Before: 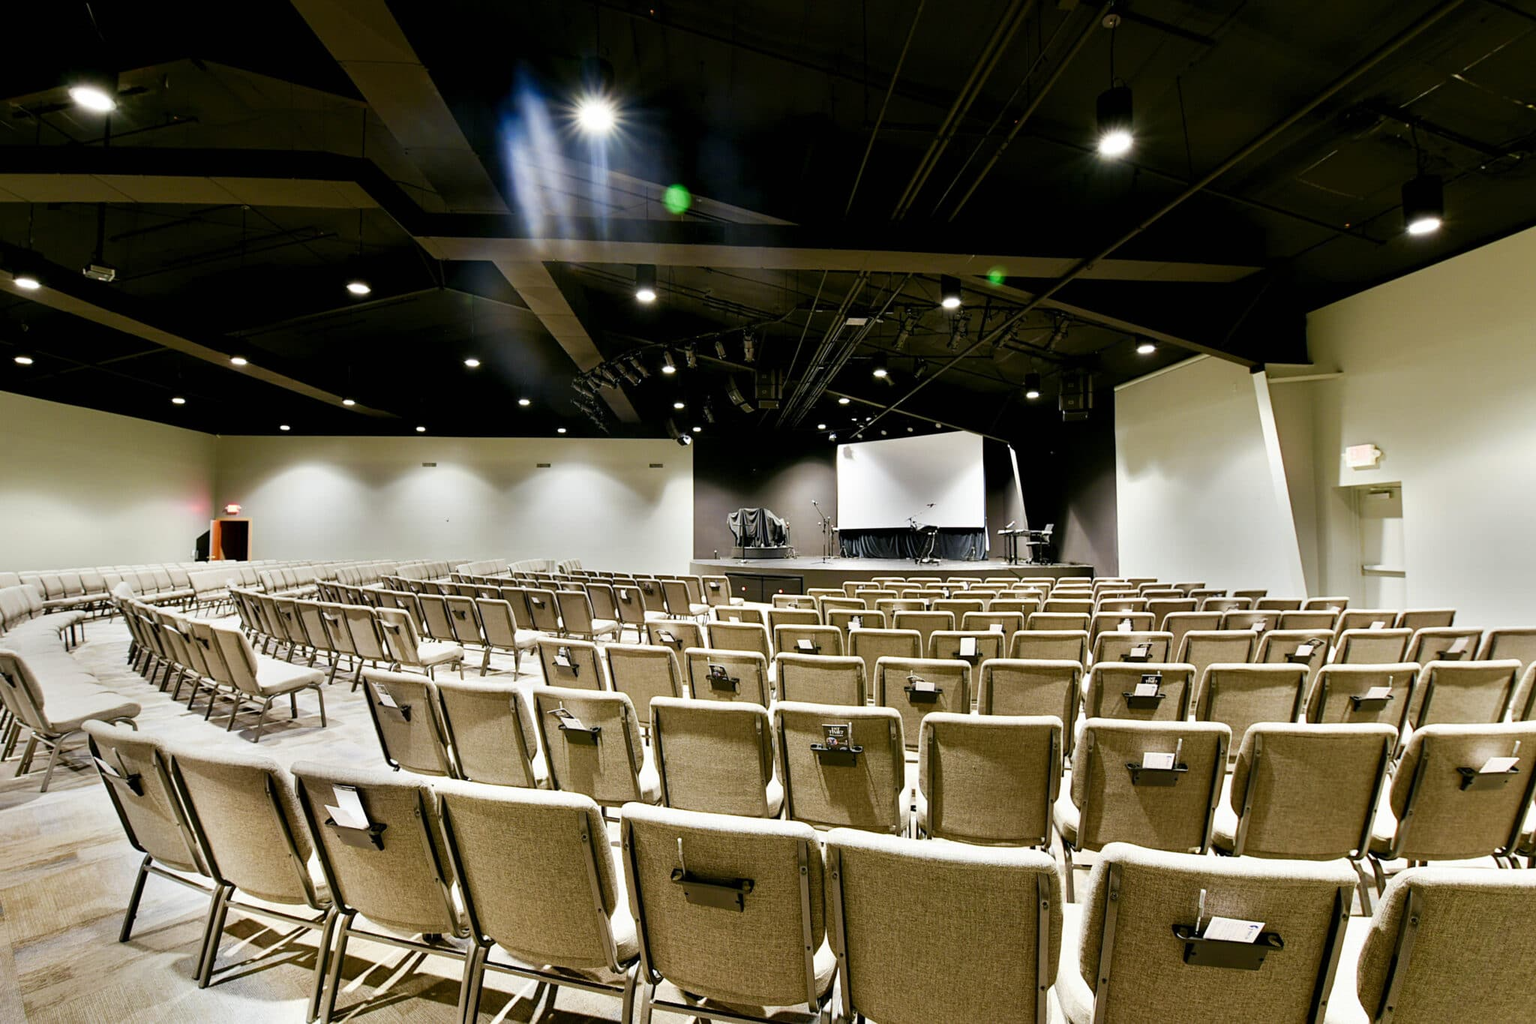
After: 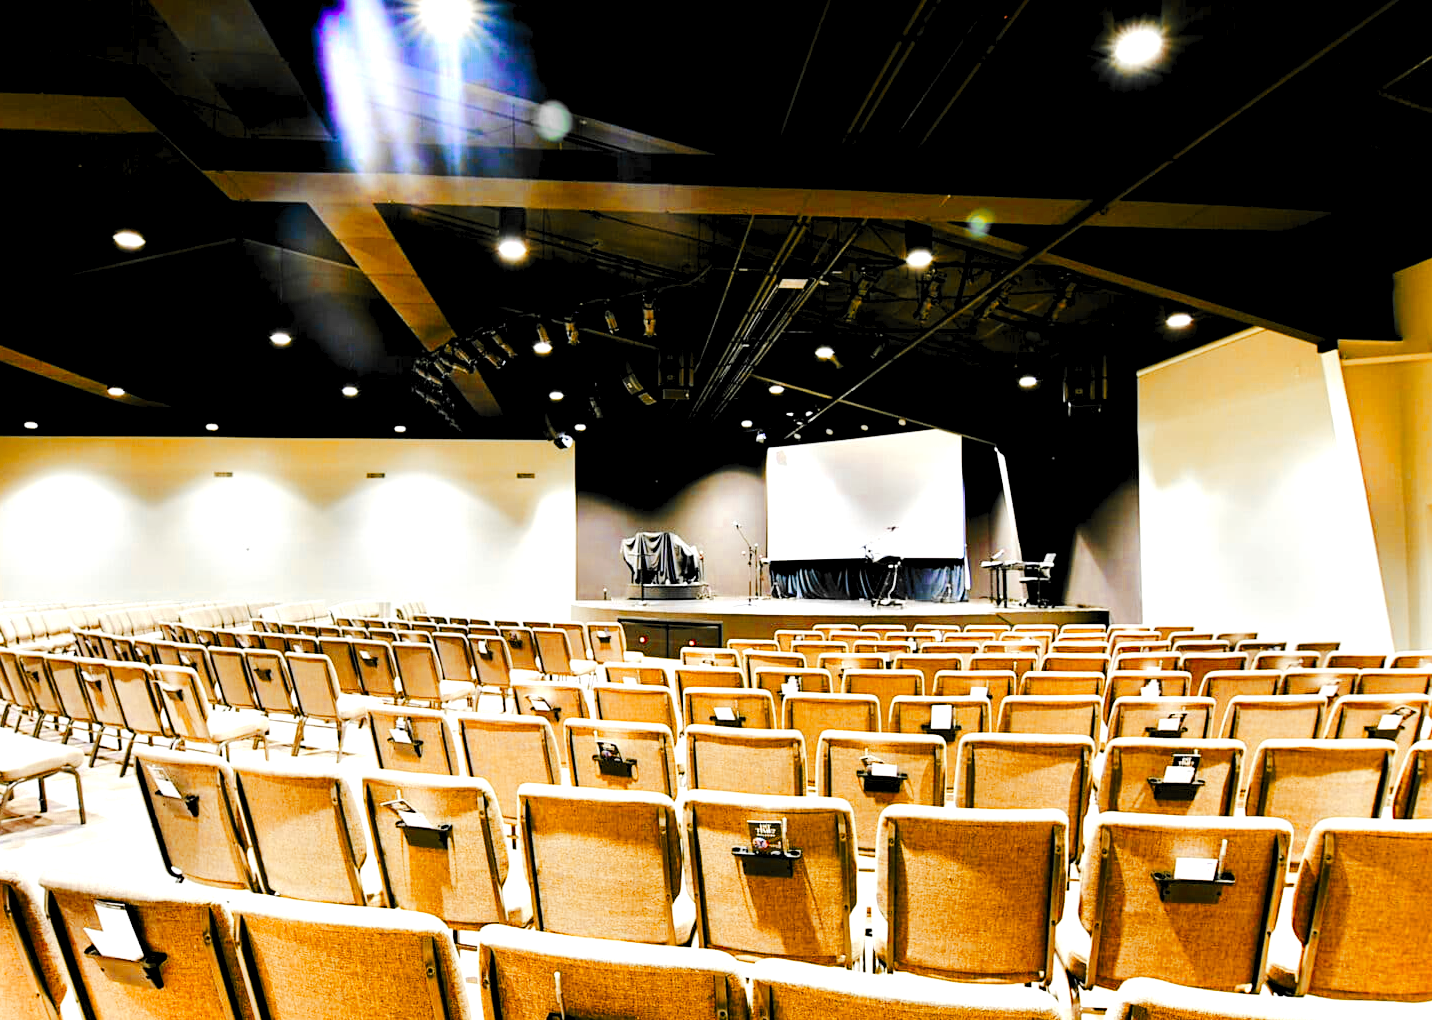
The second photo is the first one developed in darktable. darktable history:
rotate and perspective: automatic cropping original format, crop left 0, crop top 0
rgb levels: levels [[0.013, 0.434, 0.89], [0, 0.5, 1], [0, 0.5, 1]]
tone curve: curves: ch0 [(0, 0) (0.003, 0.018) (0.011, 0.021) (0.025, 0.028) (0.044, 0.039) (0.069, 0.05) (0.1, 0.06) (0.136, 0.081) (0.177, 0.117) (0.224, 0.161) (0.277, 0.226) (0.335, 0.315) (0.399, 0.421) (0.468, 0.53) (0.543, 0.627) (0.623, 0.726) (0.709, 0.789) (0.801, 0.859) (0.898, 0.924) (1, 1)], preserve colors none
crop and rotate: left 17.046%, top 10.659%, right 12.989%, bottom 14.553%
exposure: black level correction 0, exposure 0.7 EV, compensate exposure bias true, compensate highlight preservation false
color correction: saturation 1.11
color balance rgb: perceptual saturation grading › global saturation 30%, global vibrance 10%
color zones: curves: ch0 [(0, 0.363) (0.128, 0.373) (0.25, 0.5) (0.402, 0.407) (0.521, 0.525) (0.63, 0.559) (0.729, 0.662) (0.867, 0.471)]; ch1 [(0, 0.515) (0.136, 0.618) (0.25, 0.5) (0.378, 0) (0.516, 0) (0.622, 0.593) (0.737, 0.819) (0.87, 0.593)]; ch2 [(0, 0.529) (0.128, 0.471) (0.282, 0.451) (0.386, 0.662) (0.516, 0.525) (0.633, 0.554) (0.75, 0.62) (0.875, 0.441)]
